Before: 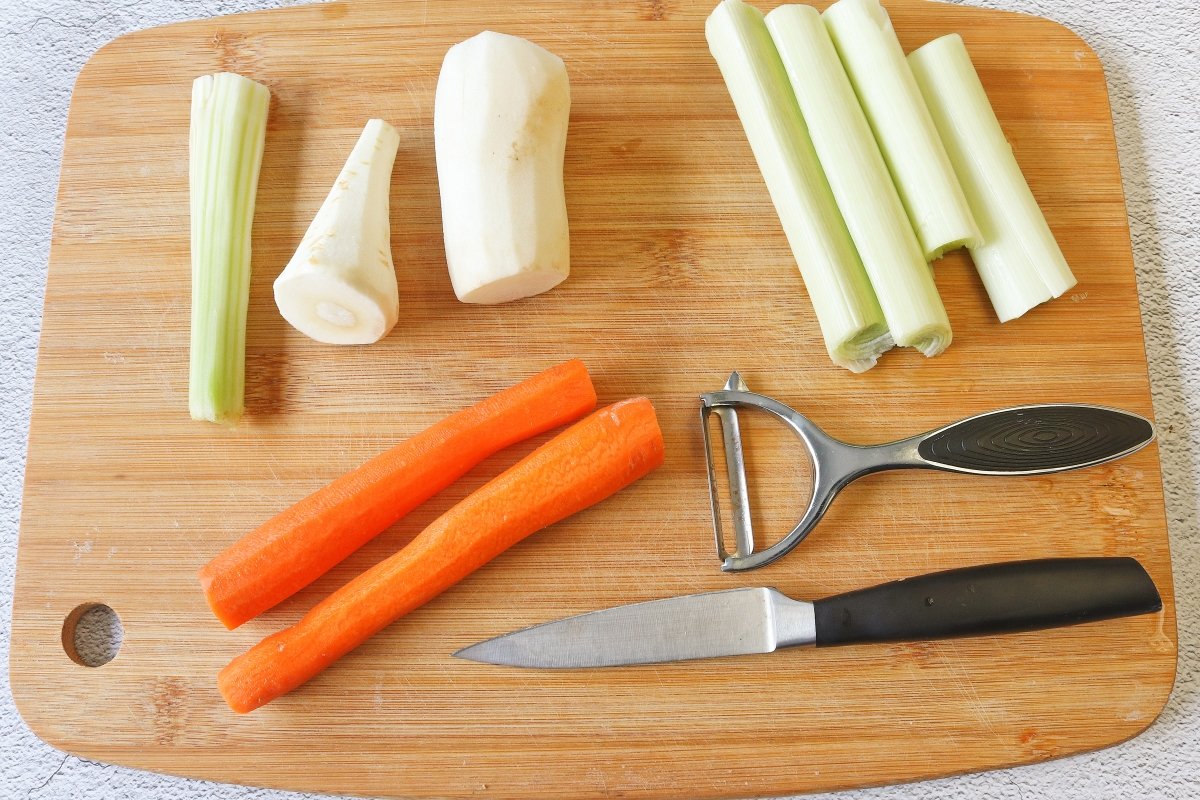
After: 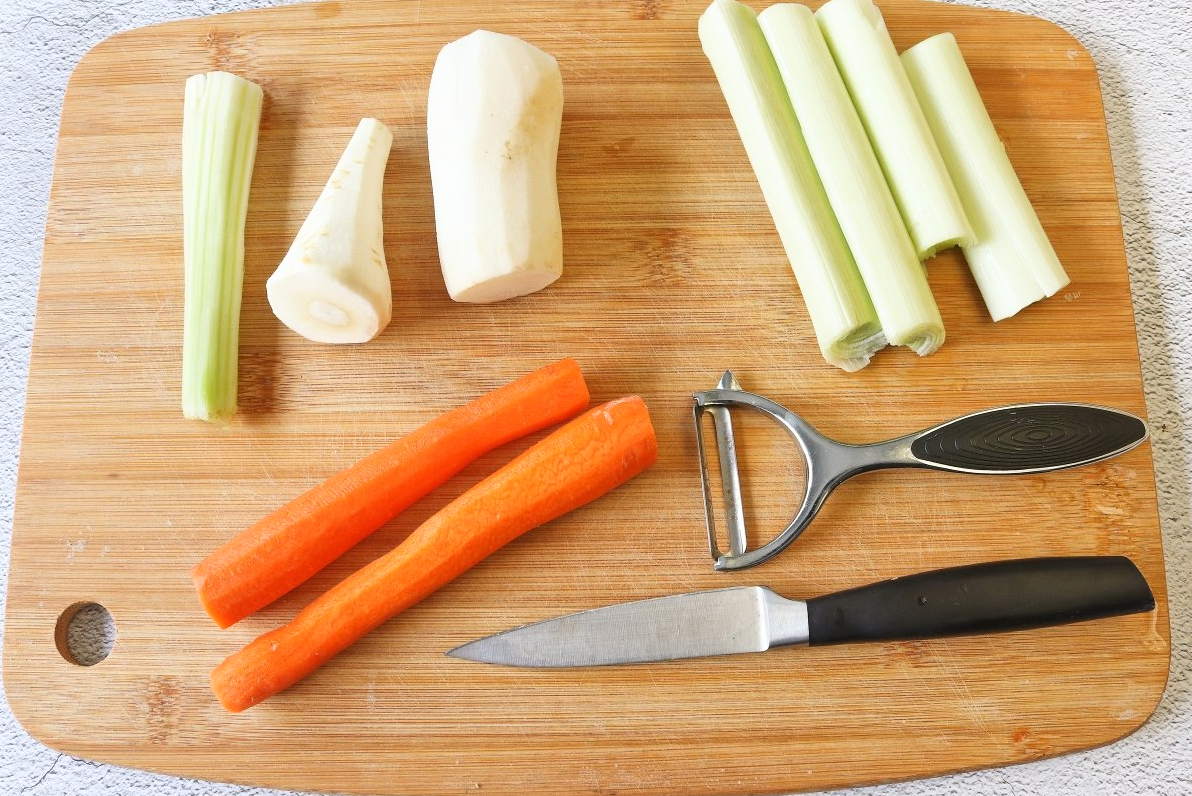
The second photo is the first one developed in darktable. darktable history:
rgb curve: curves: ch0 [(0, 0) (0.078, 0.051) (0.929, 0.956) (1, 1)], compensate middle gray true
crop and rotate: left 0.614%, top 0.179%, bottom 0.309%
